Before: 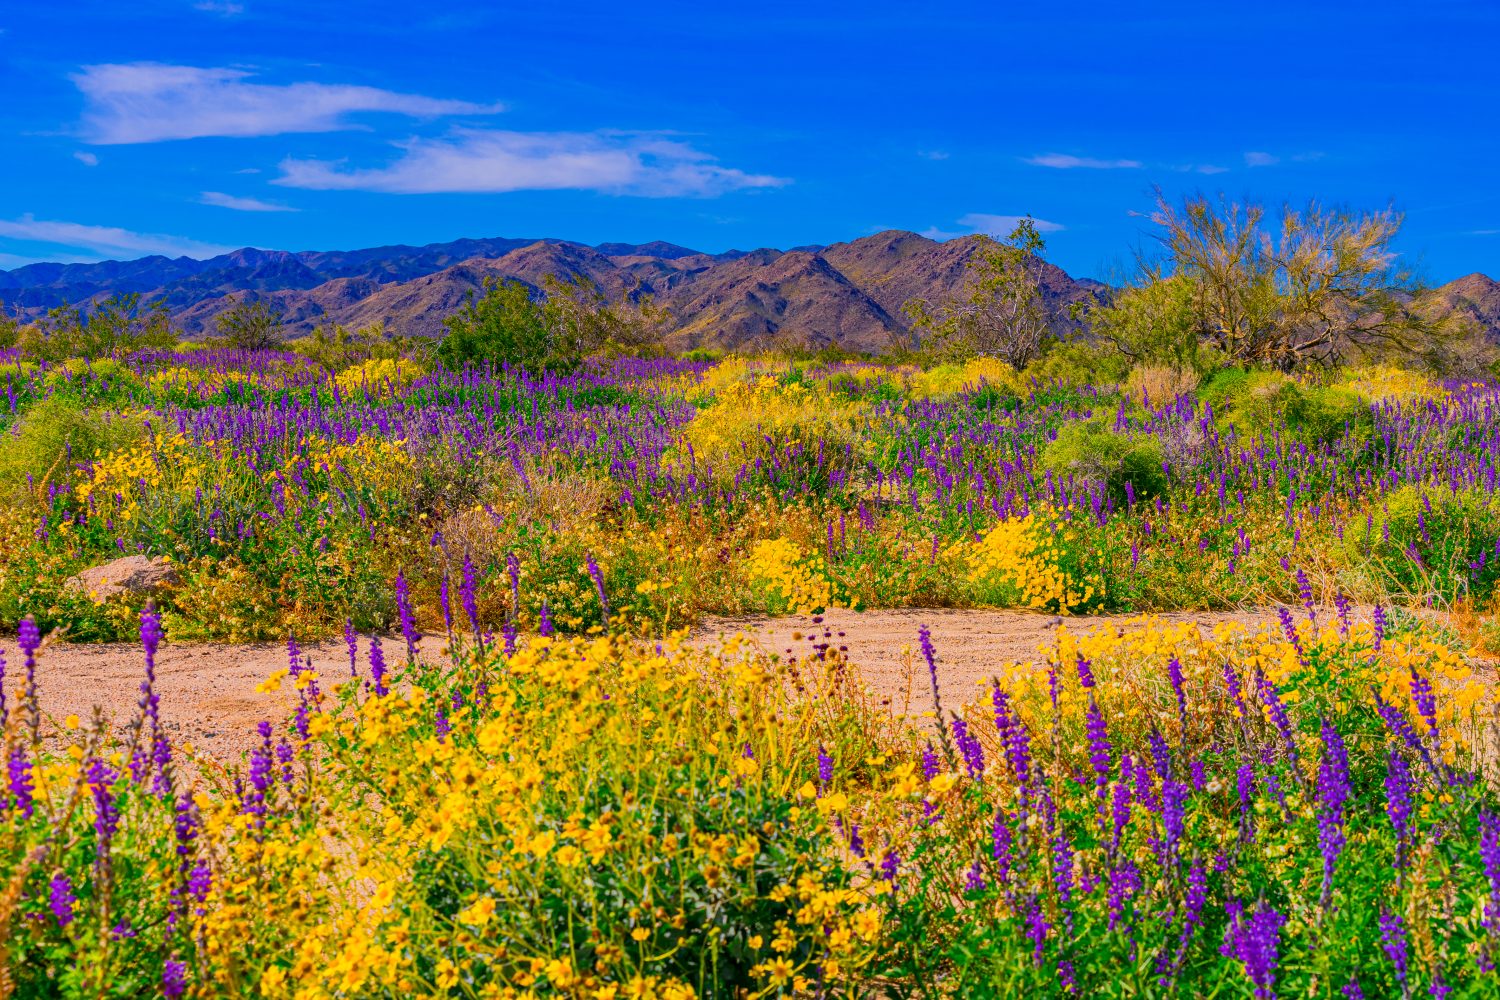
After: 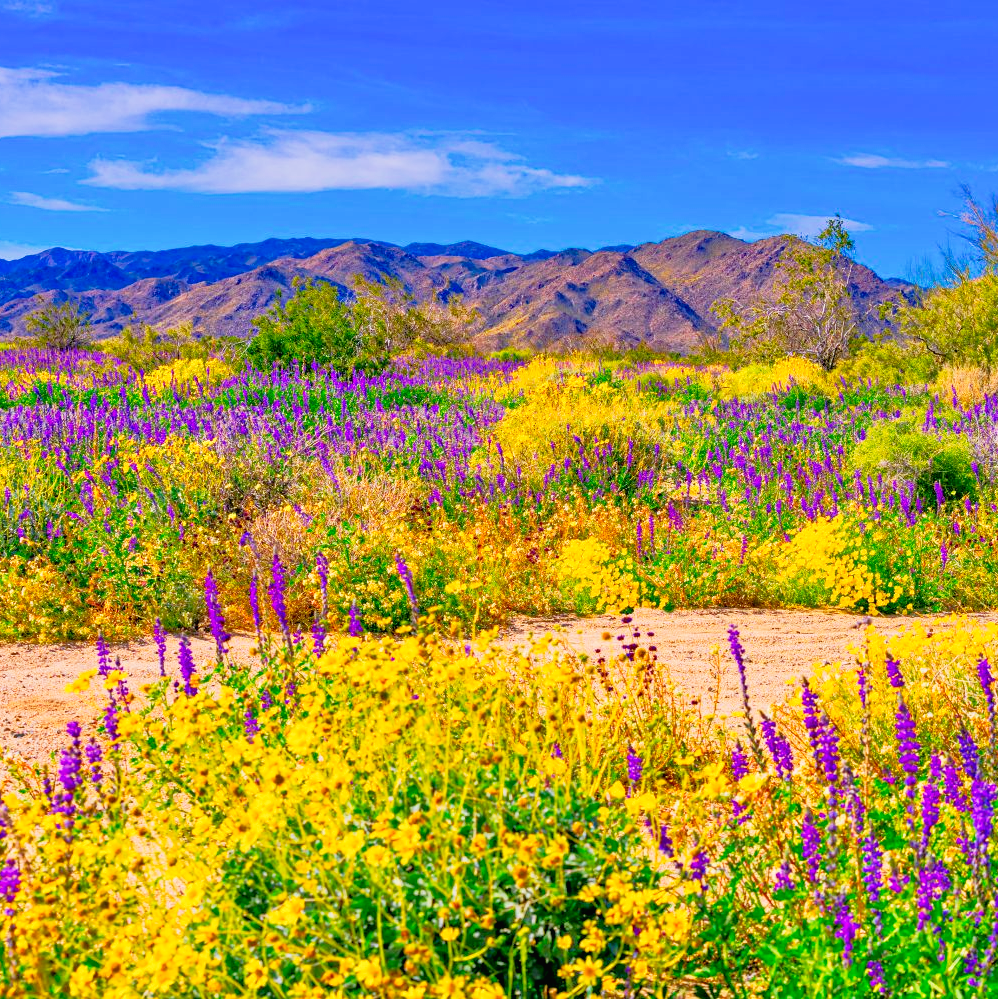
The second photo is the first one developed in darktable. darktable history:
crop and rotate: left 12.834%, right 20.625%
tone equalizer: -7 EV 0.15 EV, -6 EV 0.638 EV, -5 EV 1.12 EV, -4 EV 1.34 EV, -3 EV 1.17 EV, -2 EV 0.6 EV, -1 EV 0.162 EV
tone curve: curves: ch0 [(0, 0.013) (0.054, 0.018) (0.205, 0.191) (0.289, 0.292) (0.39, 0.424) (0.493, 0.551) (0.647, 0.752) (0.796, 0.887) (1, 0.998)]; ch1 [(0, 0) (0.371, 0.339) (0.477, 0.452) (0.494, 0.495) (0.501, 0.501) (0.51, 0.516) (0.54, 0.557) (0.572, 0.605) (0.66, 0.701) (0.783, 0.804) (1, 1)]; ch2 [(0, 0) (0.32, 0.281) (0.403, 0.399) (0.441, 0.428) (0.47, 0.469) (0.498, 0.496) (0.524, 0.543) (0.551, 0.579) (0.633, 0.665) (0.7, 0.711) (1, 1)], preserve colors none
